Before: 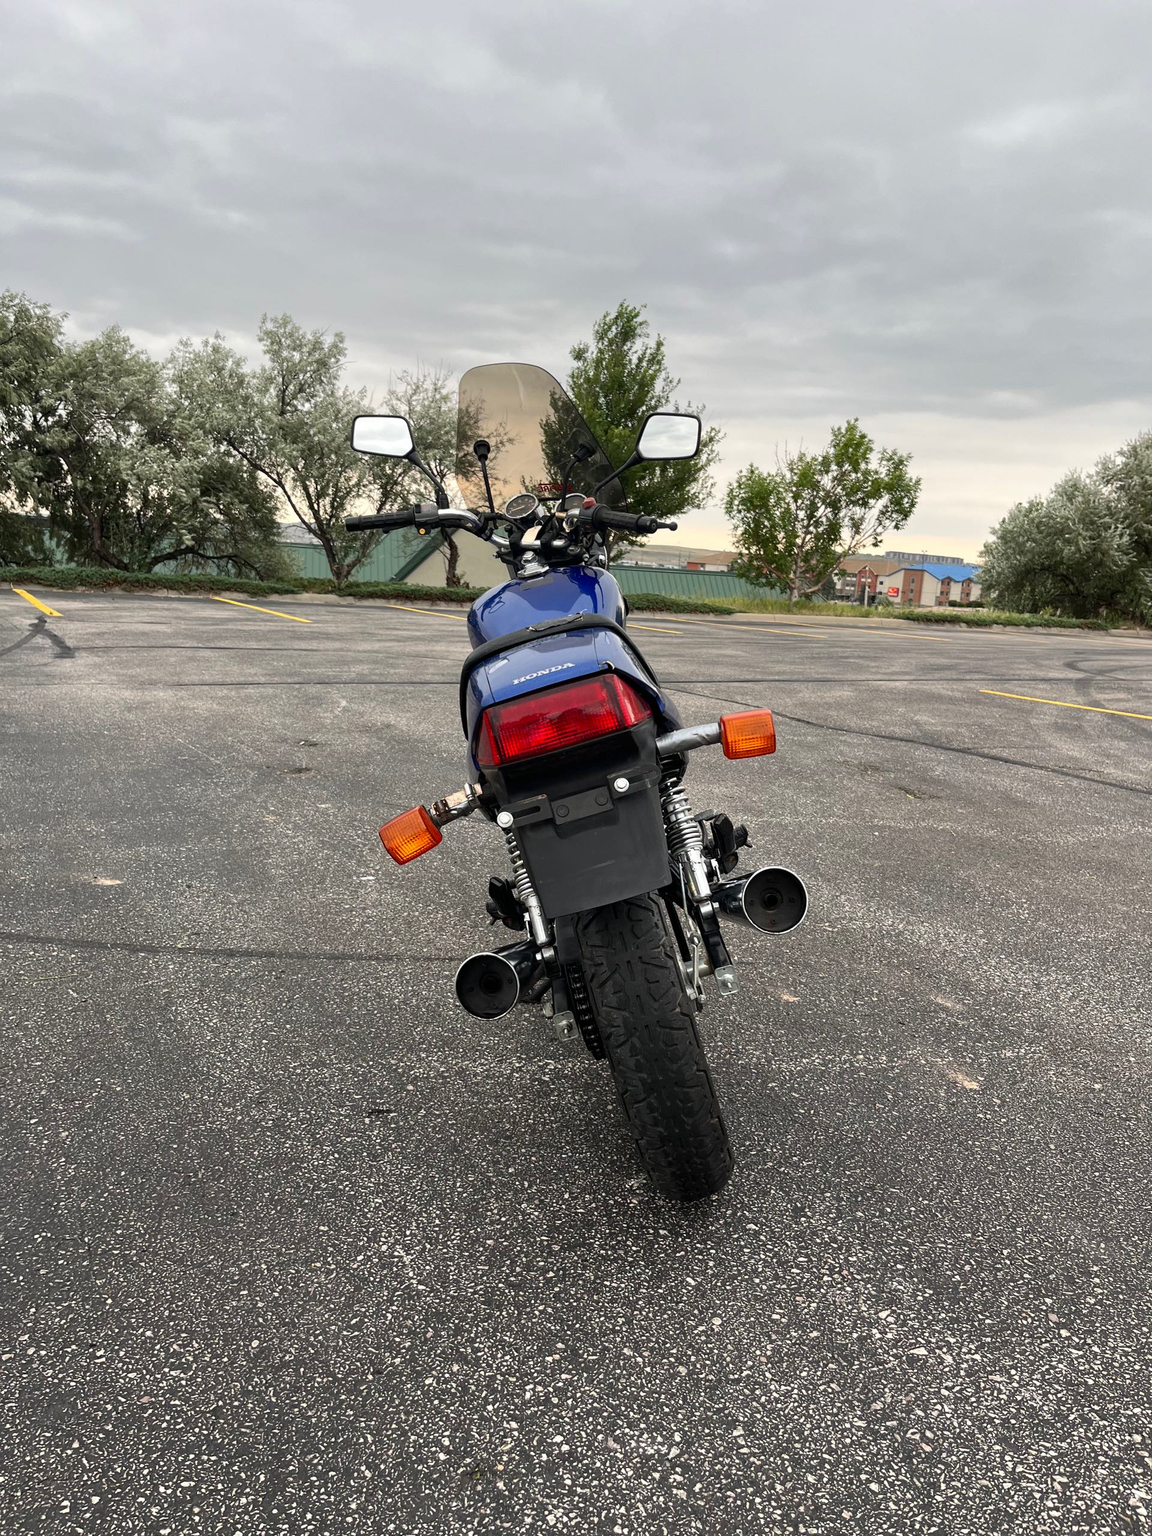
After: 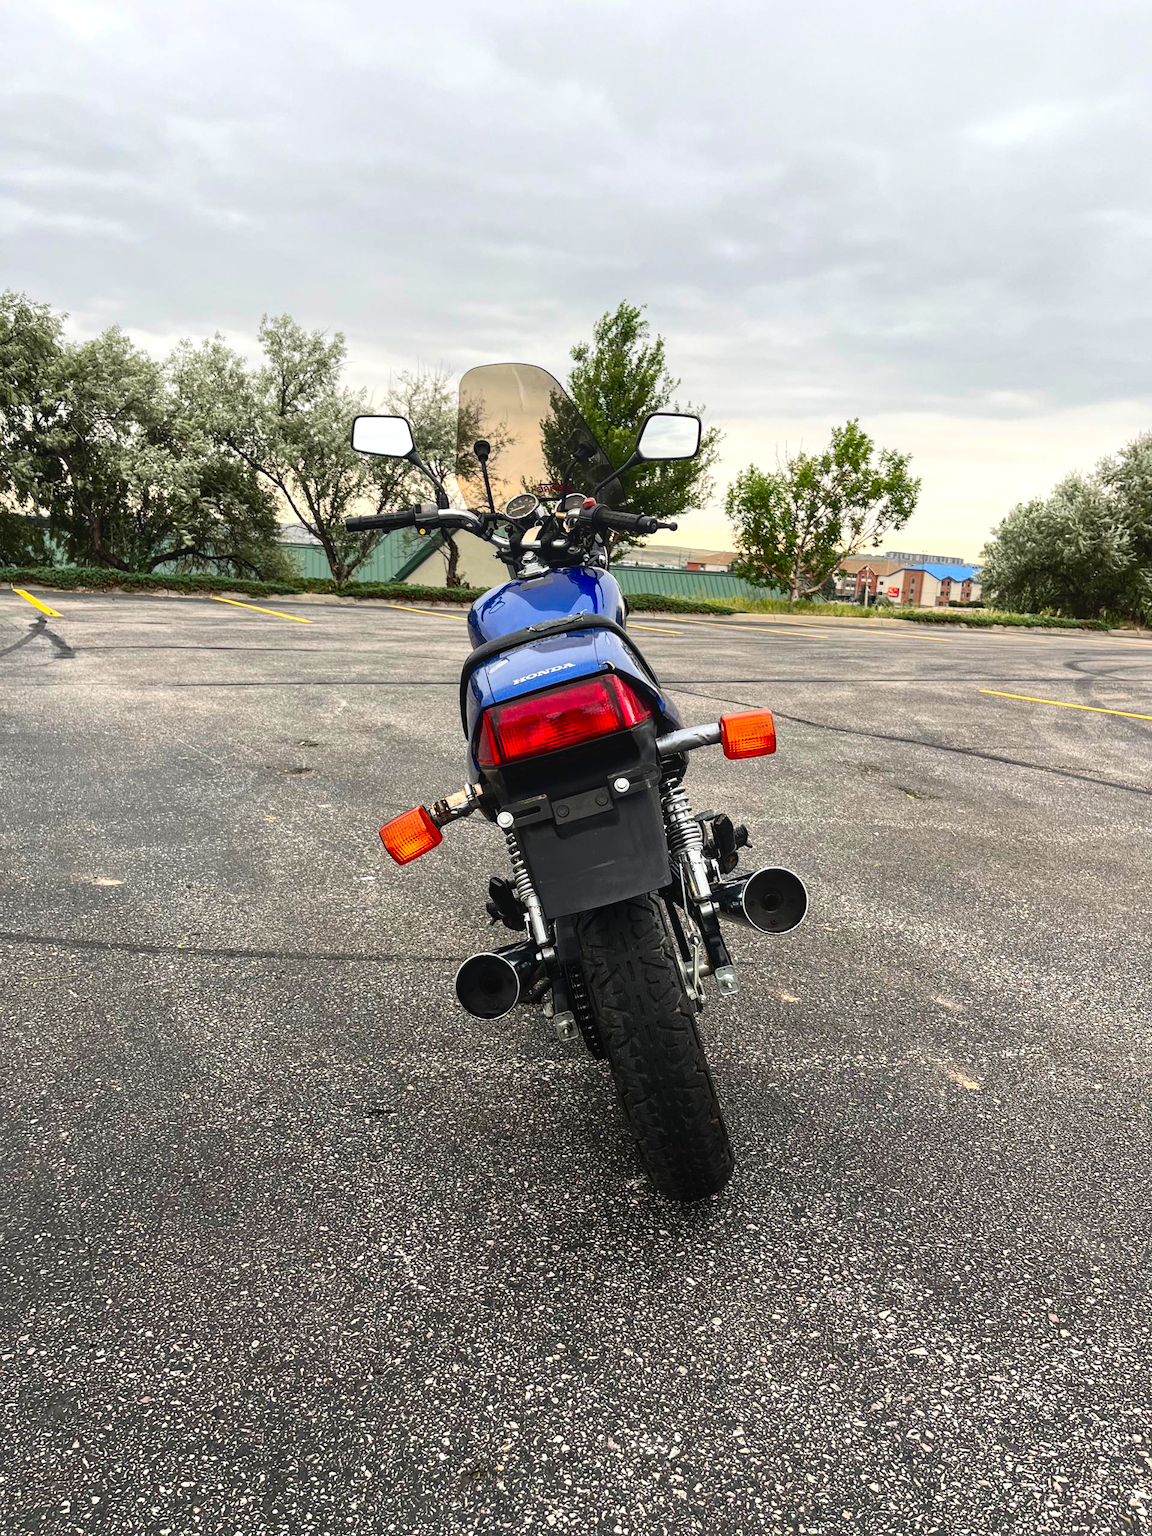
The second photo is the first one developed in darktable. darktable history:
contrast brightness saturation: contrast 0.17, saturation 0.306
tone equalizer: -8 EV -0.418 EV, -7 EV -0.42 EV, -6 EV -0.346 EV, -5 EV -0.261 EV, -3 EV 0.213 EV, -2 EV 0.33 EV, -1 EV 0.376 EV, +0 EV 0.433 EV, luminance estimator HSV value / RGB max
local contrast: detail 110%
